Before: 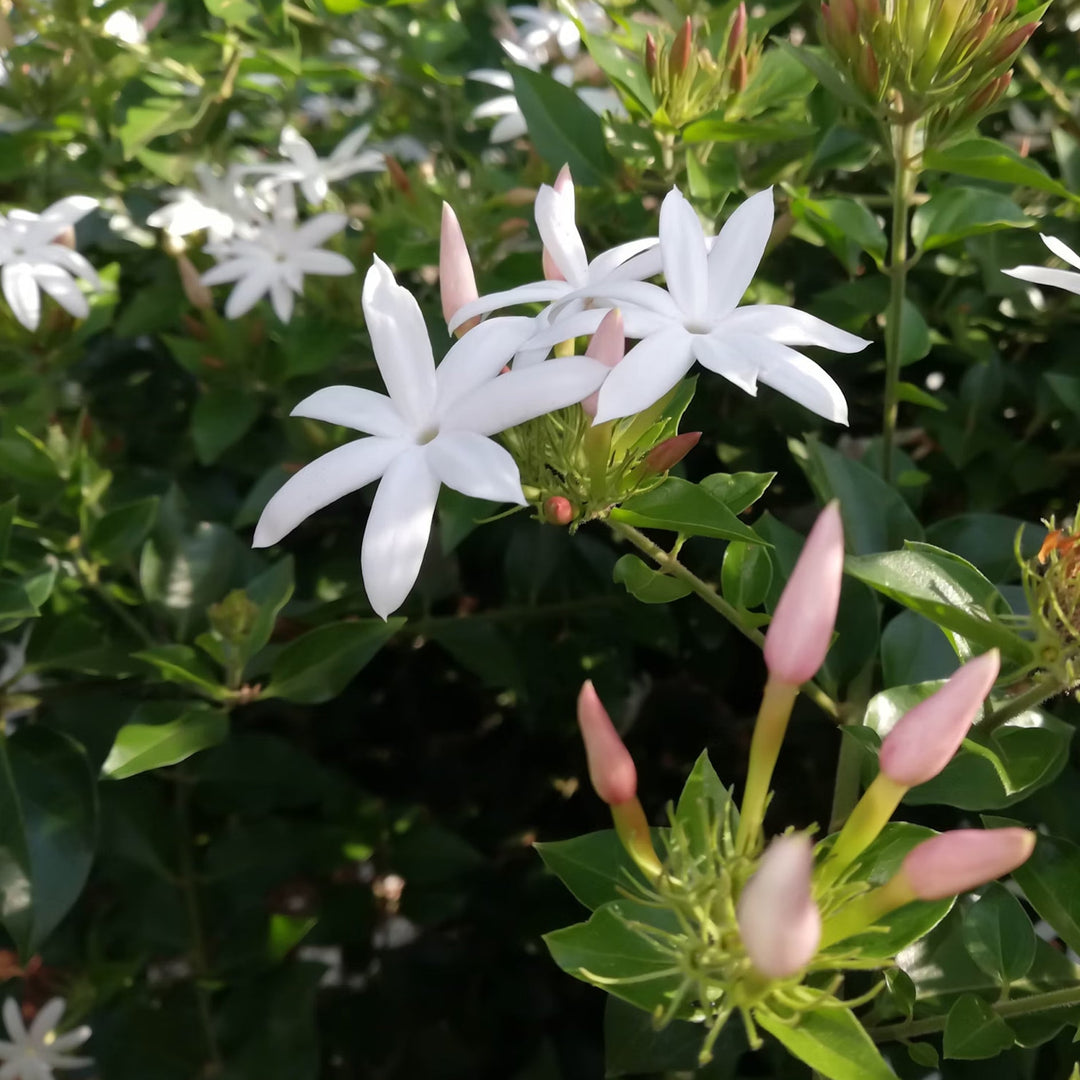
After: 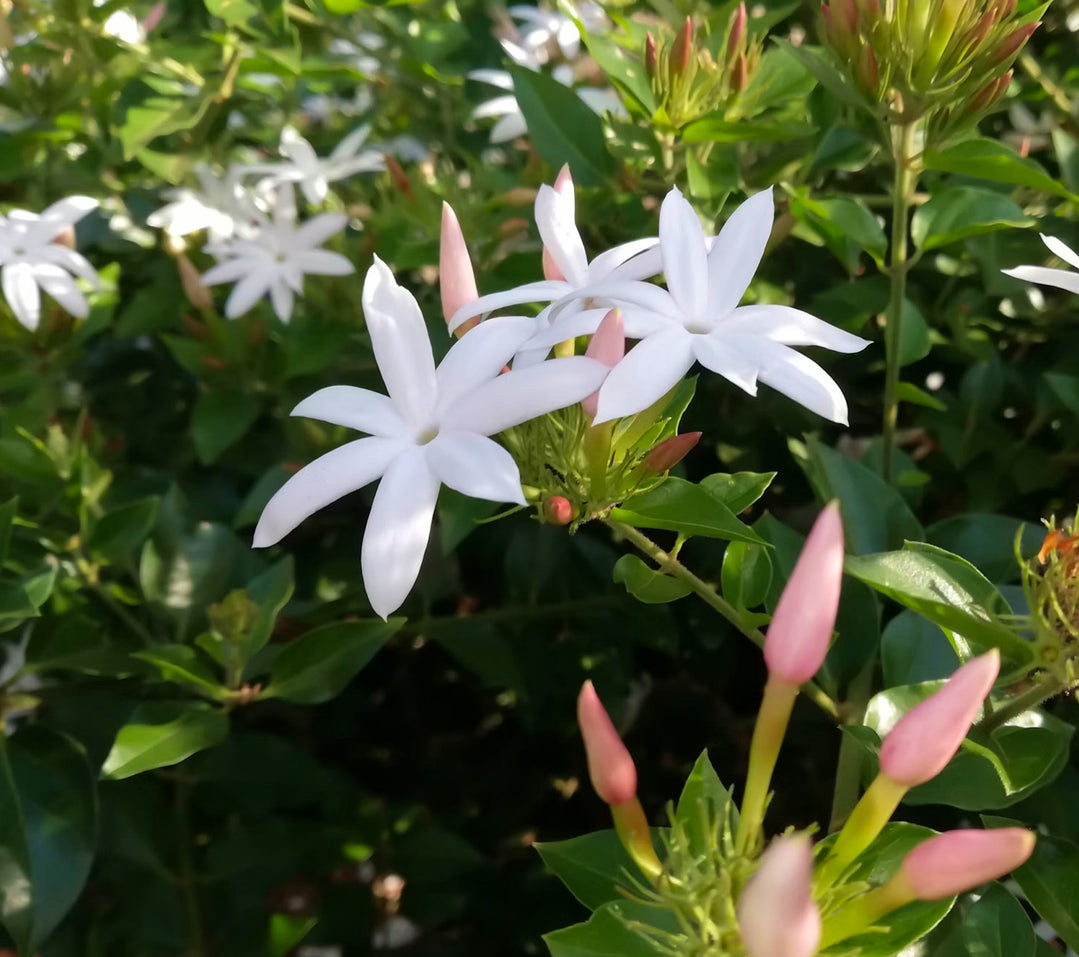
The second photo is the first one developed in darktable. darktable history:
crop and rotate: top 0%, bottom 11.368%
velvia: on, module defaults
contrast brightness saturation: saturation 0.126
